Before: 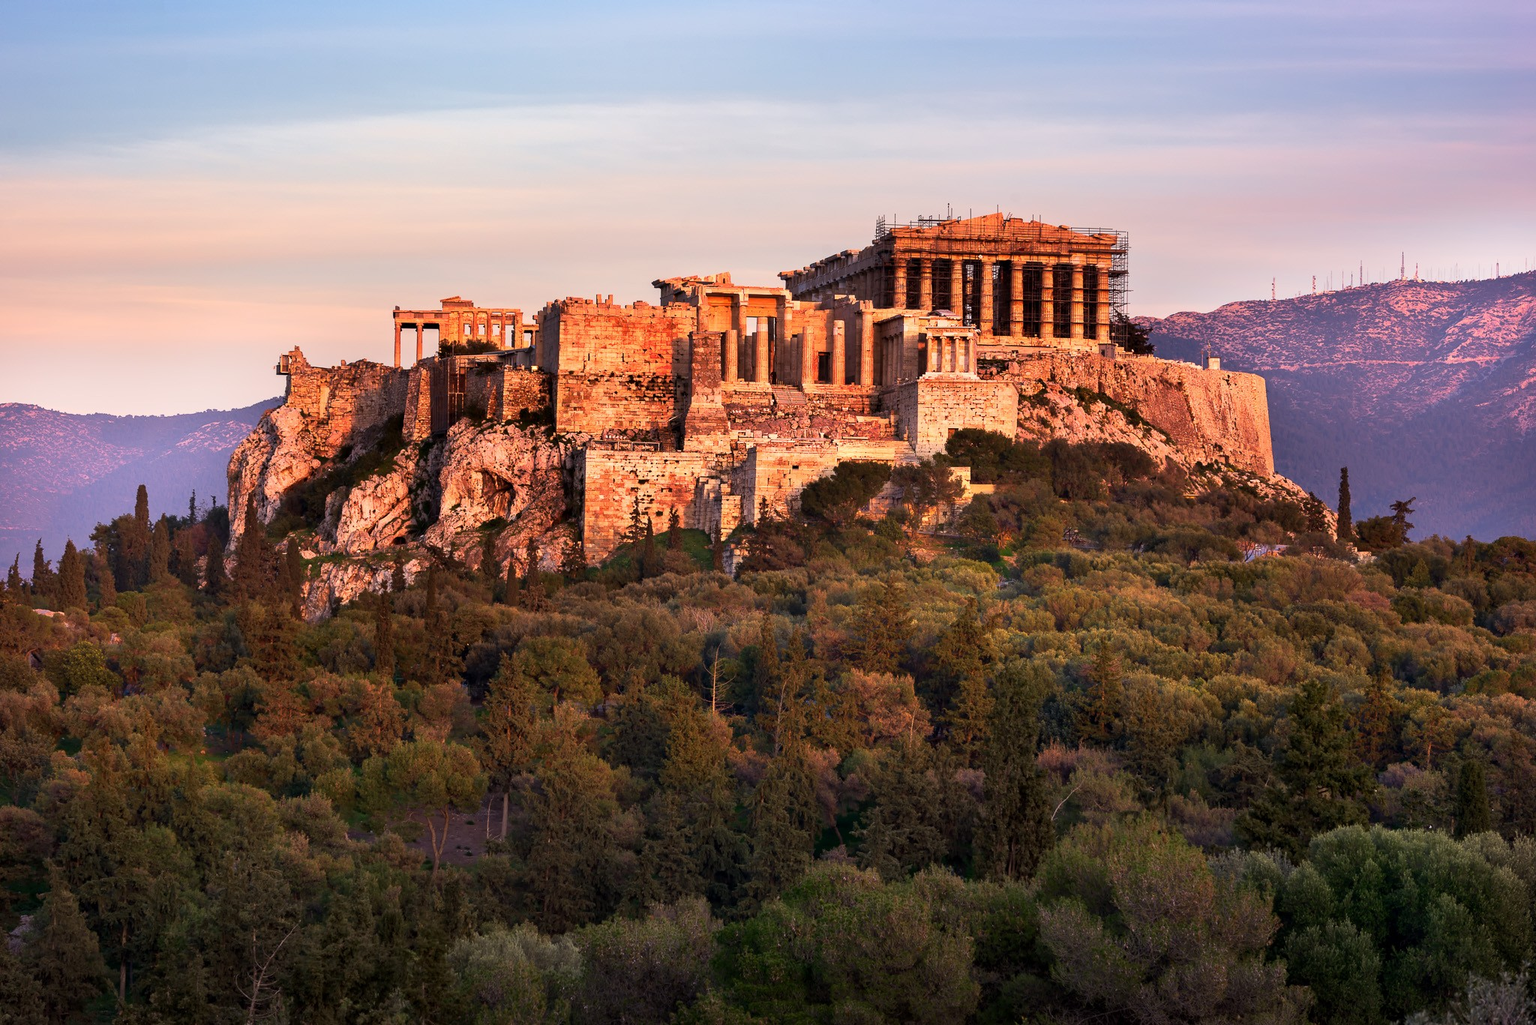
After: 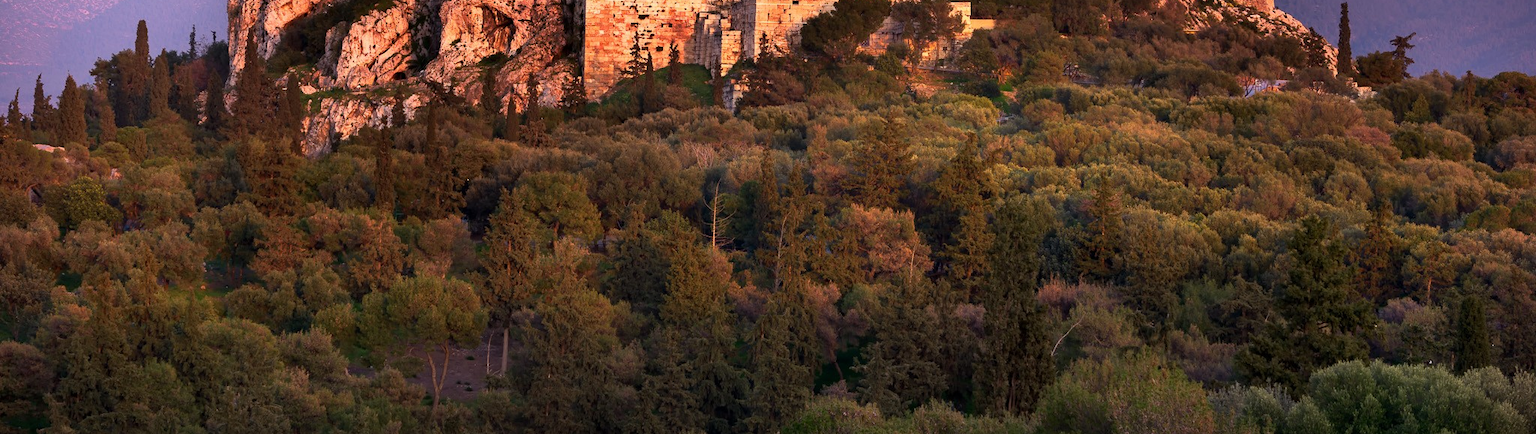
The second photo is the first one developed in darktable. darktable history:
crop: top 45.369%, bottom 12.218%
